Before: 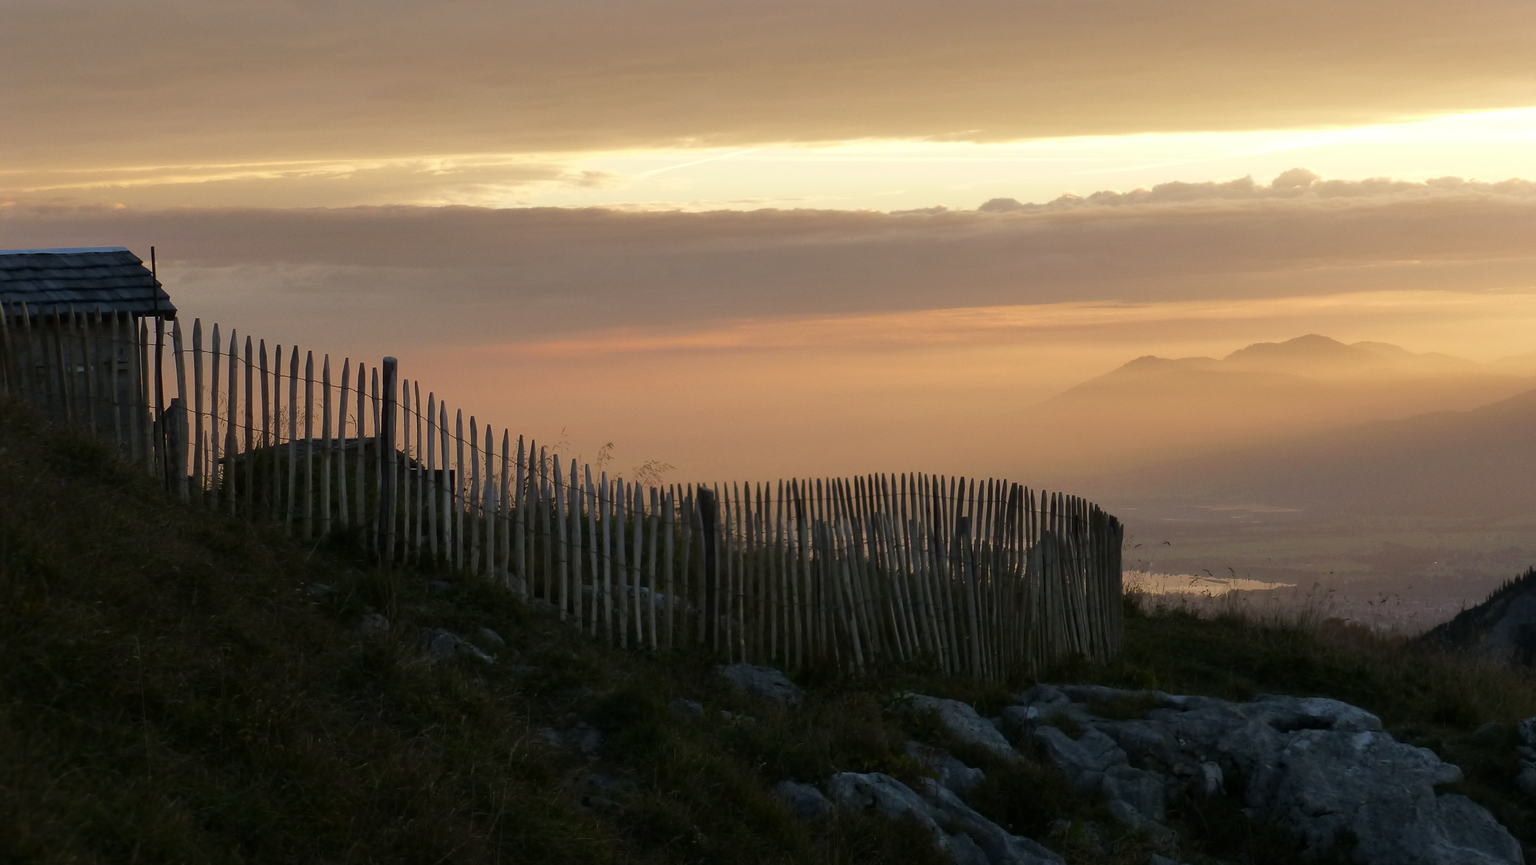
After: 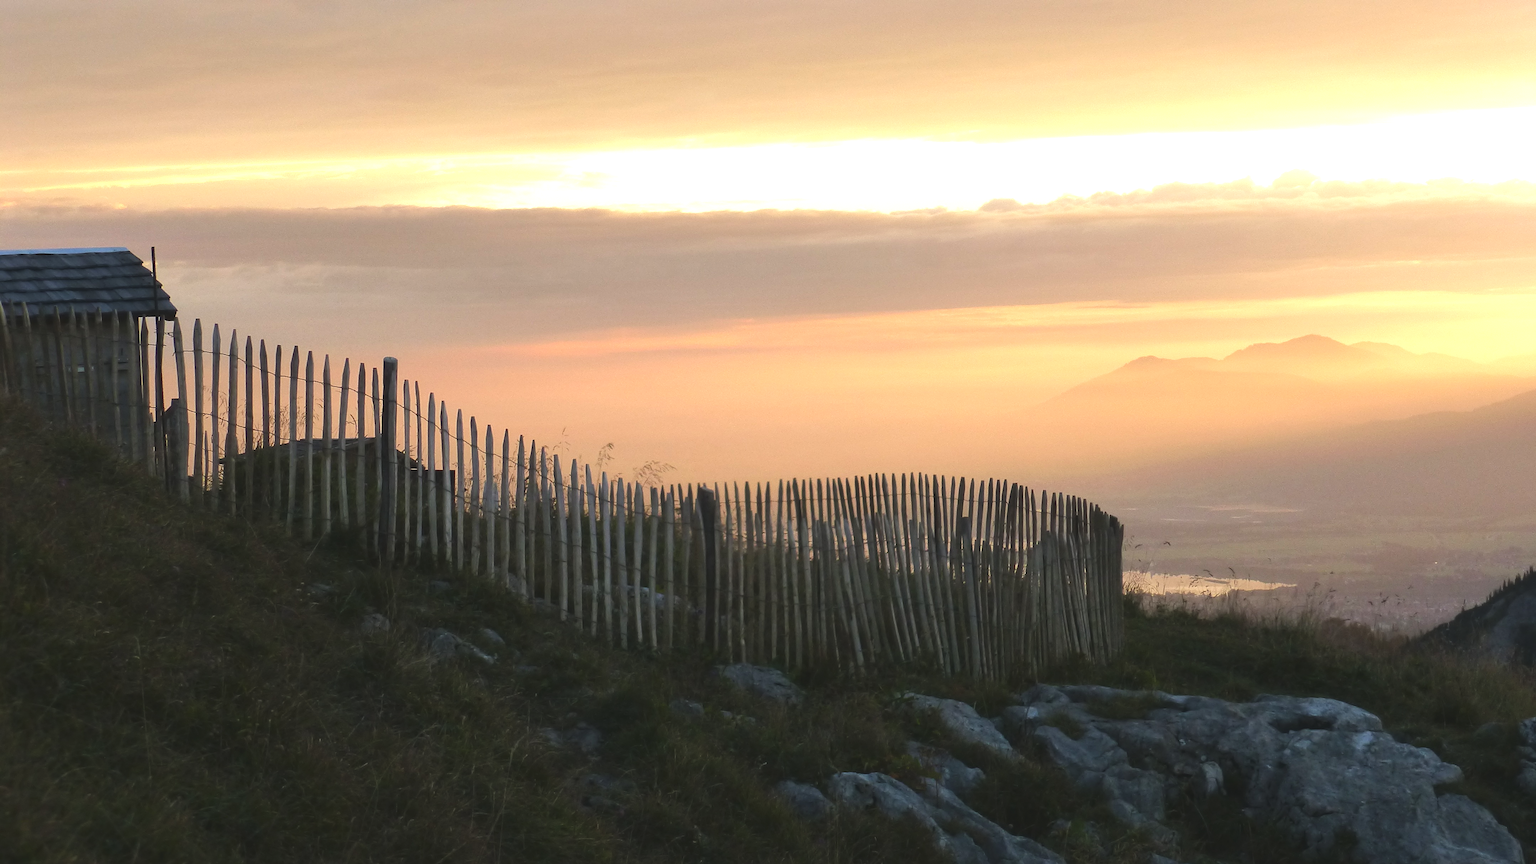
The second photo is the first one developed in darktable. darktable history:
exposure: black level correction -0.005, exposure 1.004 EV, compensate highlight preservation false
